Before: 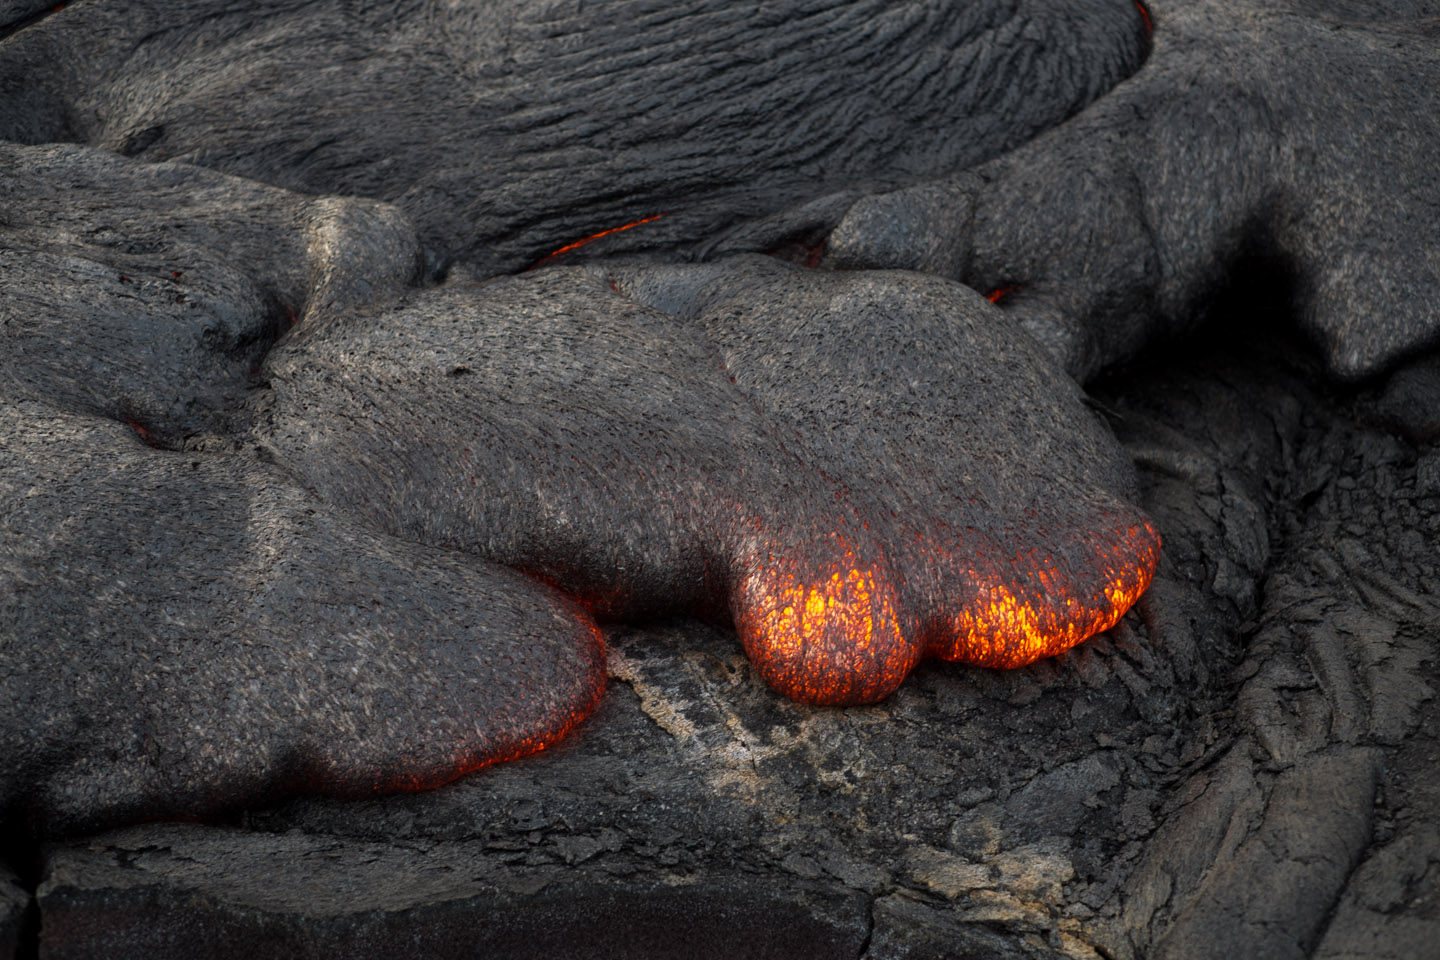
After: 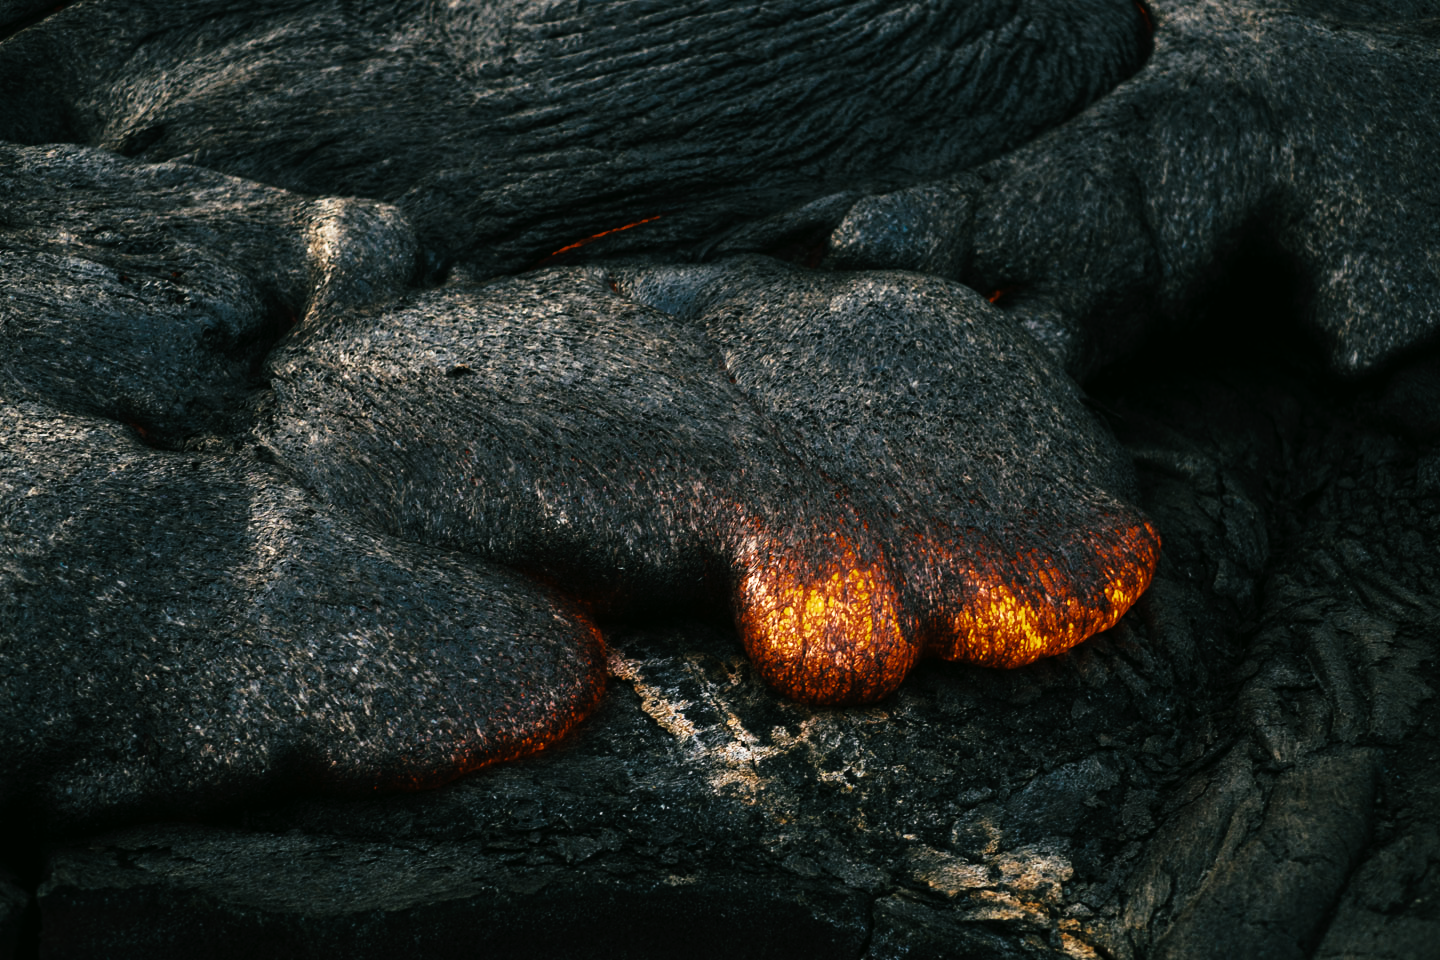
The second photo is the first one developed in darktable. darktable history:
tone curve: curves: ch0 [(0, 0) (0.003, 0.003) (0.011, 0.006) (0.025, 0.01) (0.044, 0.016) (0.069, 0.02) (0.1, 0.025) (0.136, 0.034) (0.177, 0.051) (0.224, 0.08) (0.277, 0.131) (0.335, 0.209) (0.399, 0.328) (0.468, 0.47) (0.543, 0.629) (0.623, 0.788) (0.709, 0.903) (0.801, 0.965) (0.898, 0.989) (1, 1)], preserve colors none
color look up table: target L [98.72, 84.75, 78.68, 55.08, 66.27, 64.54, 74.98, 47.56, 56.59, 55.3, 46.69, 37.77, 27.64, 200.02, 77.26, 58.29, 62.92, 50.2, 41.04, 51.7, 38.23, 40.37, 36.43, 33.94, 15.22, 84.41, 76.72, 47.82, 58.17, 50.04, 55.43, 40.7, 36.53, 35.83, 35.05, 33.89, 27.62, 33.57, 24.73, 17.86, 2.953, 54.37, 69.53, 53.68, 67.81, 50.93, 47.2, 43.79, 11.73], target a [0.366, -1.572, -15.73, -15.88, 1.778, -3.928, -4.214, -23.23, -21.97, 1.729, -14.36, -16.05, -20.31, 0, 4.344, 6.765, 17.04, 20.71, 34.45, 10.1, 29.61, 11.38, 22.14, 20.74, -1.091, 2.326, 15.78, 38.37, 1.342, 31.86, 14.75, -4.04, 29.63, 21.54, -2.673, 0.58, 23.61, -0.024, 34.88, 2.776, 0.738, -15.41, -19, -15.06, -5.936, -12.4, -10.32, -11.7, -17.58], target b [4.584, 20.69, -9.451, -10.16, 42.16, 40.11, 21.78, 21.46, 11.49, 33.03, -3.512, 9.752, 13.17, 0, 17.67, 35.59, 1.729, 31.25, -2.787, 20.59, 32.11, 28.82, 28.99, 35.16, 5.242, -2.741, -12.5, -25.14, -15.9, -15.28, -0.218, -17.04, -12.58, -6.794, -15.58, -18.72, -24.63, -17.71, -34.93, -21.93, 0.264, -10.62, -16.91, -10.78, -1.312, -12.03, -11.5, -6.89, 0.46], num patches 49
